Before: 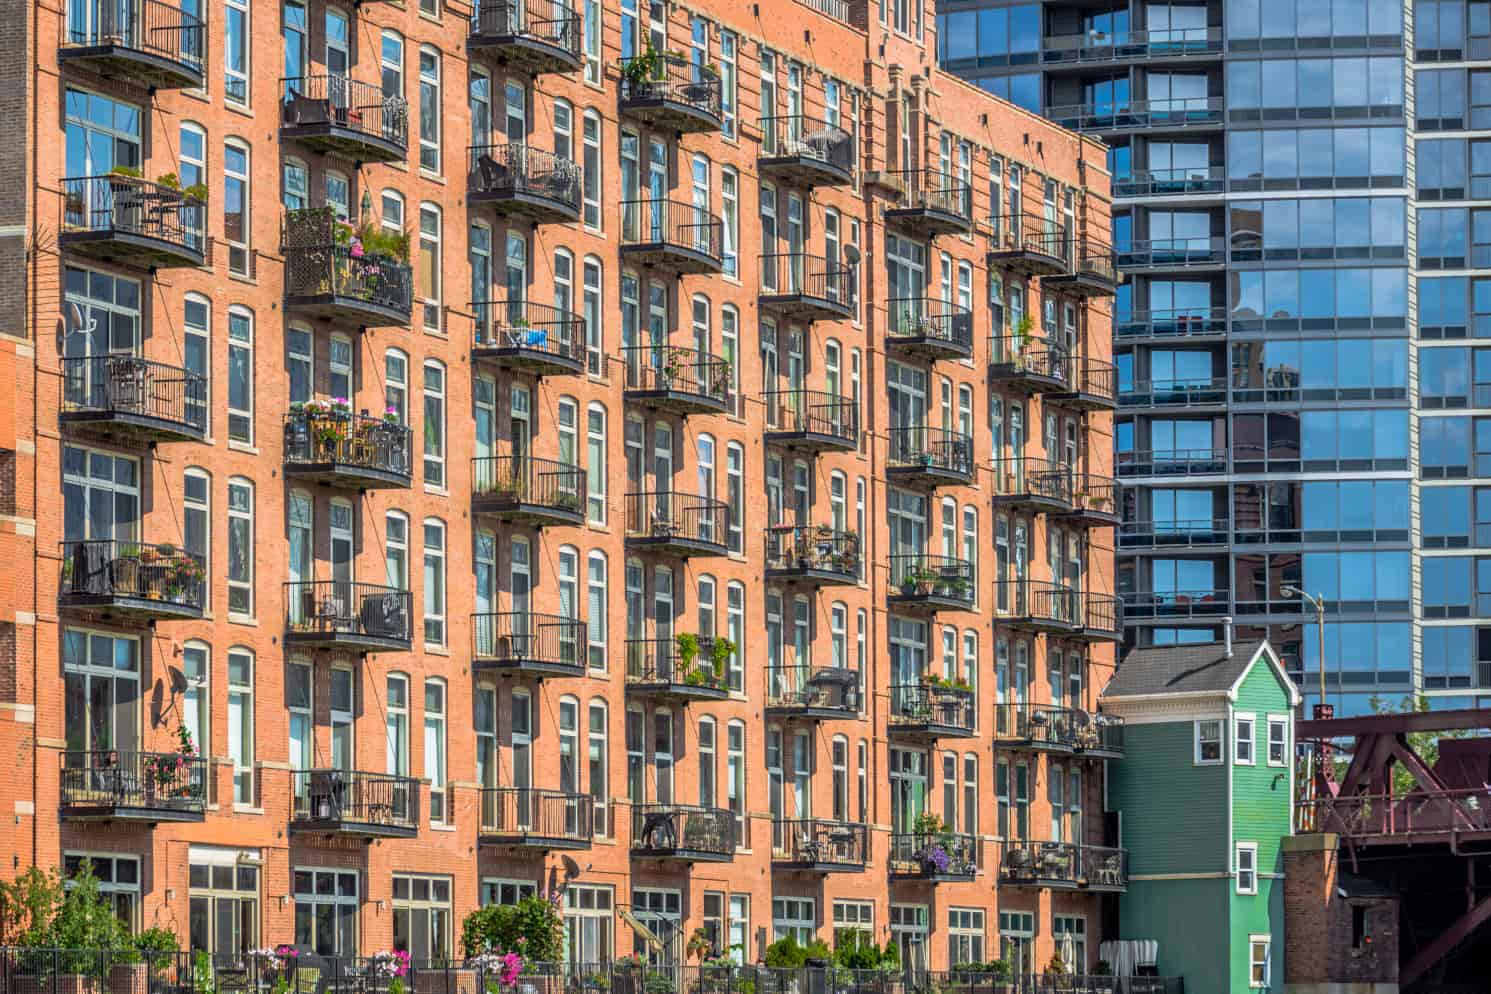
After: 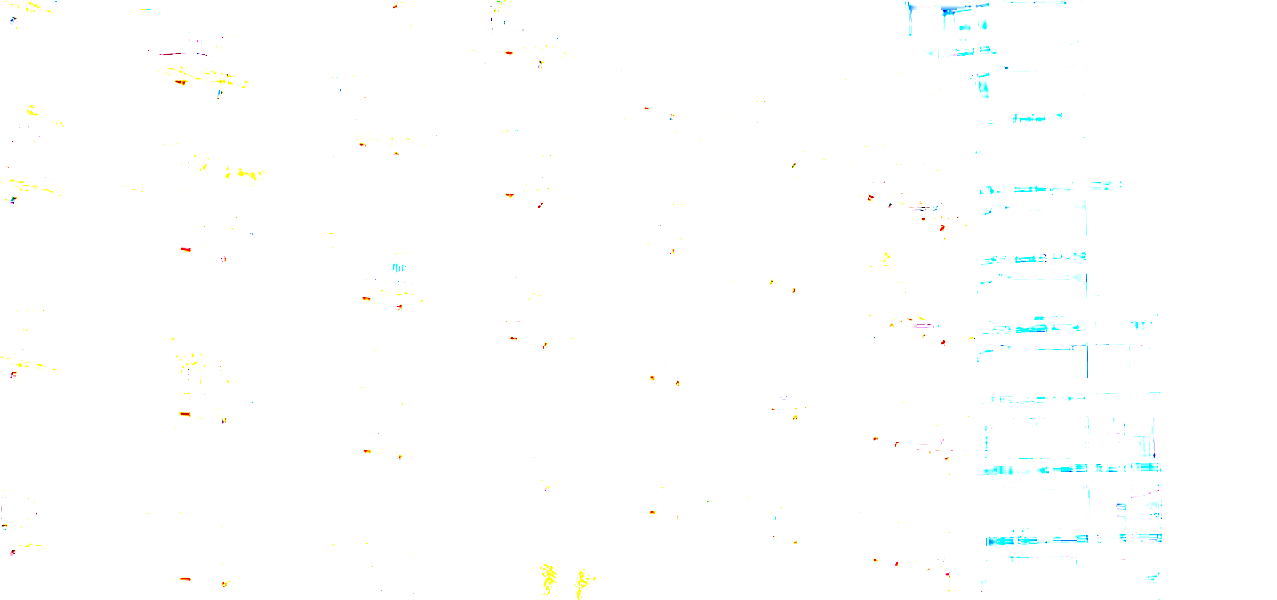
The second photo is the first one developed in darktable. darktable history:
exposure: exposure 8 EV, compensate highlight preservation false
crop and rotate: left 9.345%, top 7.22%, right 4.982%, bottom 32.331%
